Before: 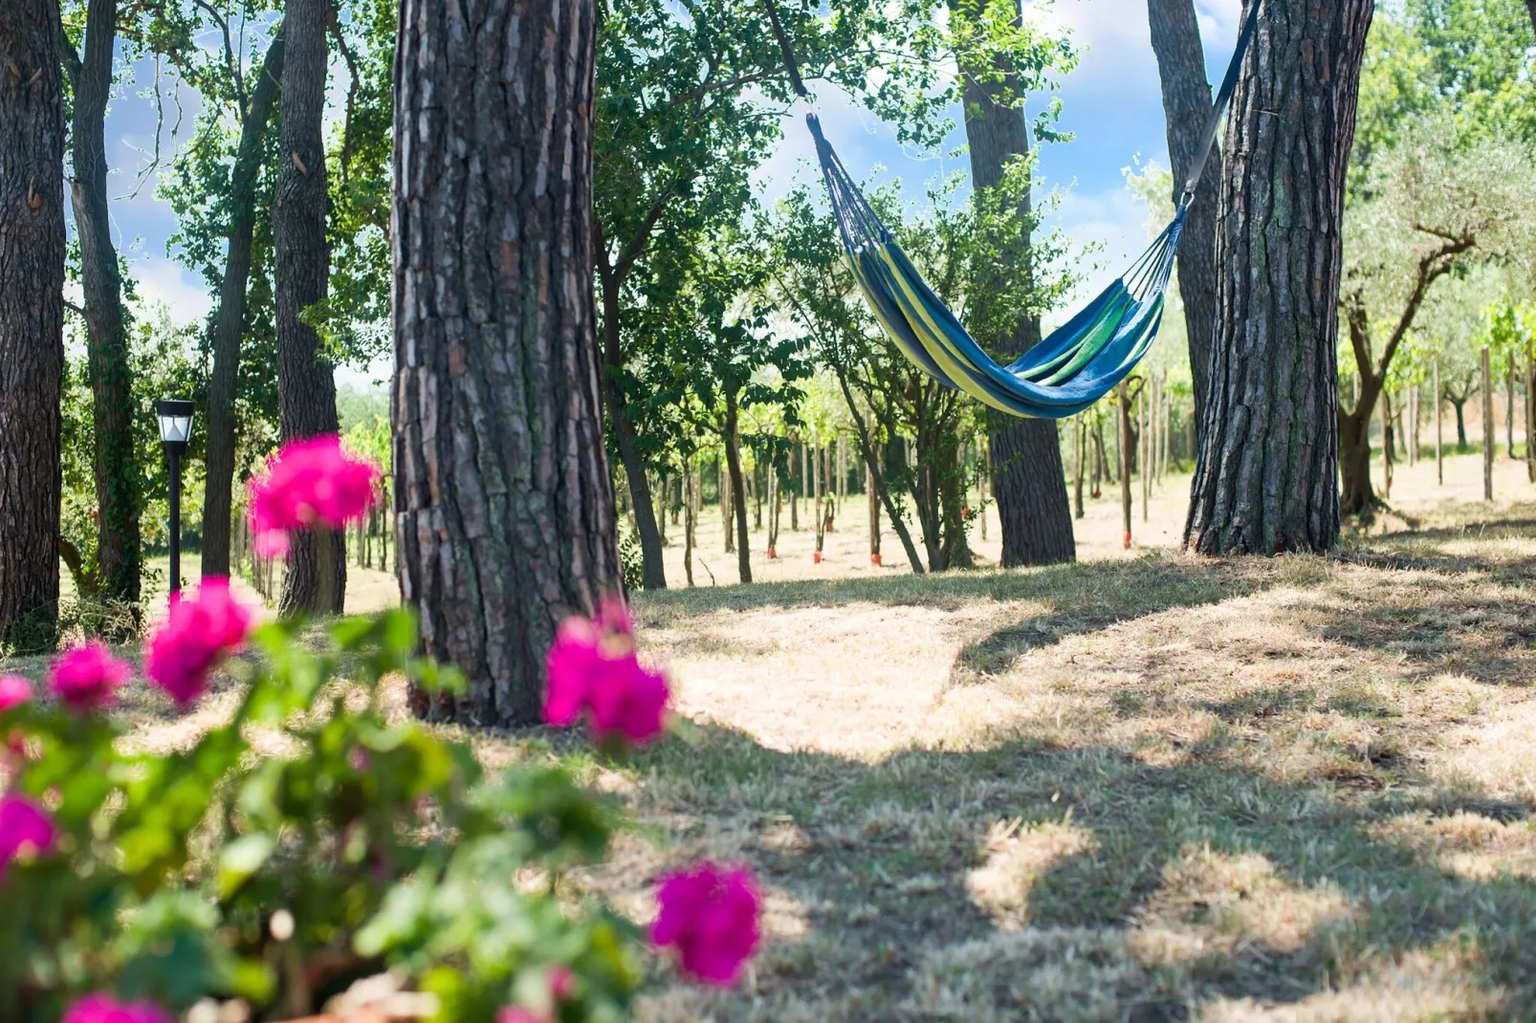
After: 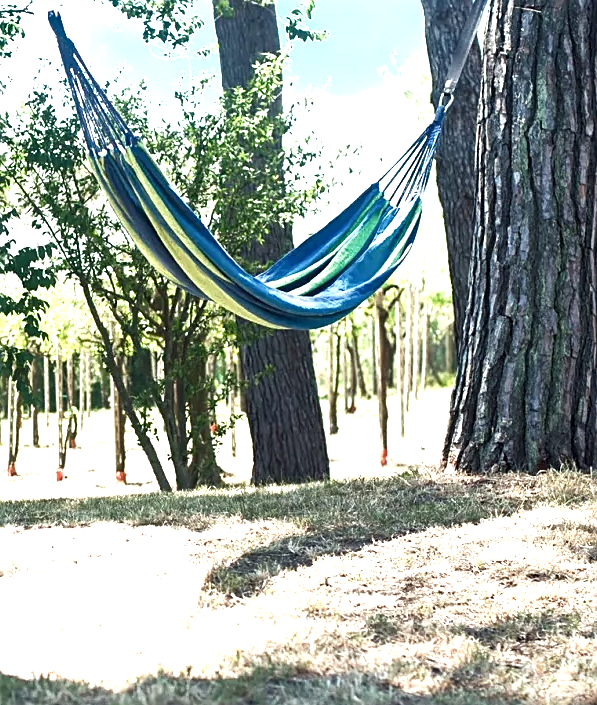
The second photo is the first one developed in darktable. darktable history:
color balance rgb: shadows lift › chroma 2.988%, shadows lift › hue 279.24°, global offset › luminance 0.516%, perceptual saturation grading › global saturation 0.559%, perceptual saturation grading › highlights -19.796%, perceptual saturation grading › shadows 19.96%, contrast 15.194%
crop and rotate: left 49.519%, top 10.102%, right 13.26%, bottom 24.009%
exposure: exposure 0.55 EV, compensate exposure bias true, compensate highlight preservation false
sharpen: on, module defaults
contrast brightness saturation: saturation -0.053
local contrast: highlights 106%, shadows 102%, detail 119%, midtone range 0.2
shadows and highlights: shadows 32.08, highlights -32.73, soften with gaussian
